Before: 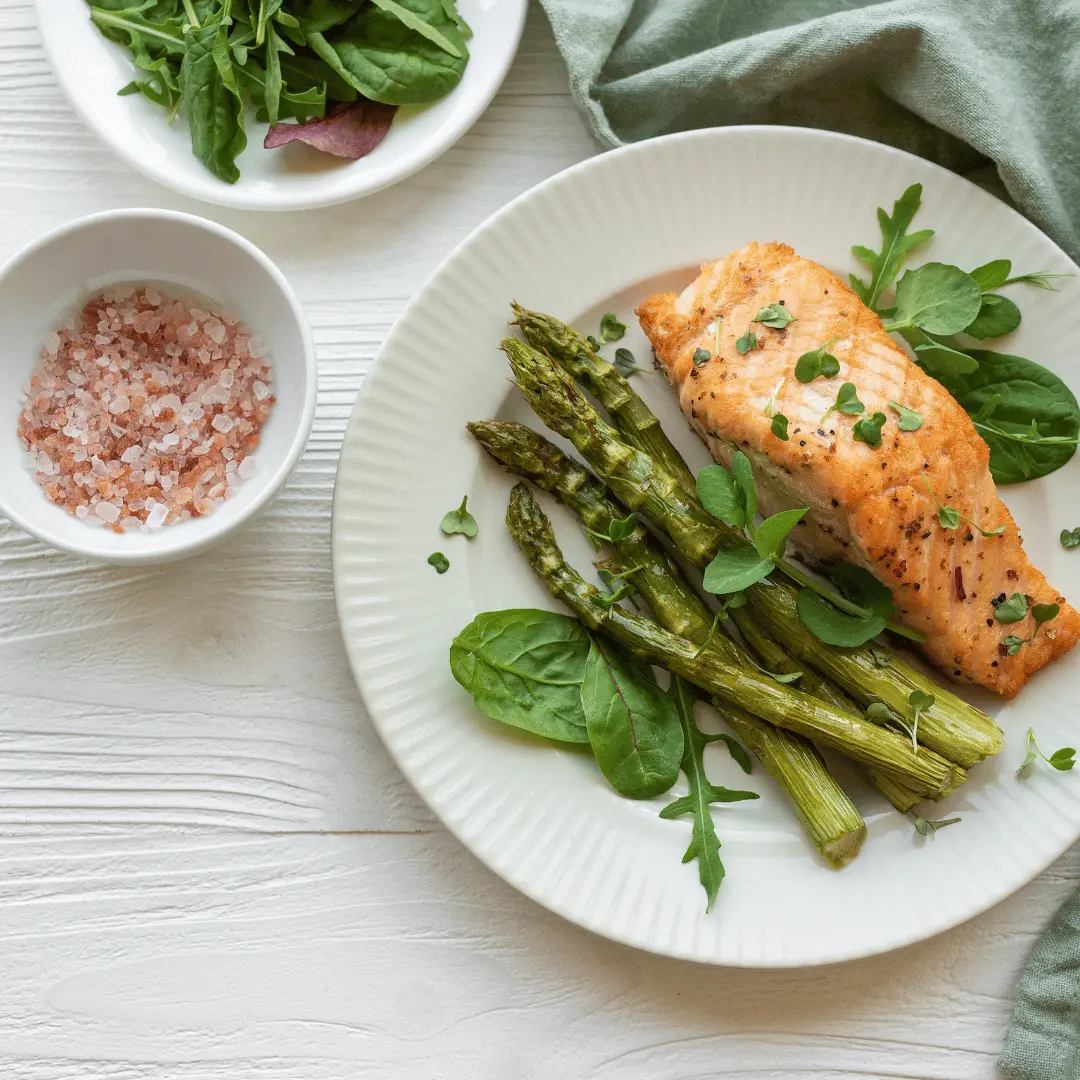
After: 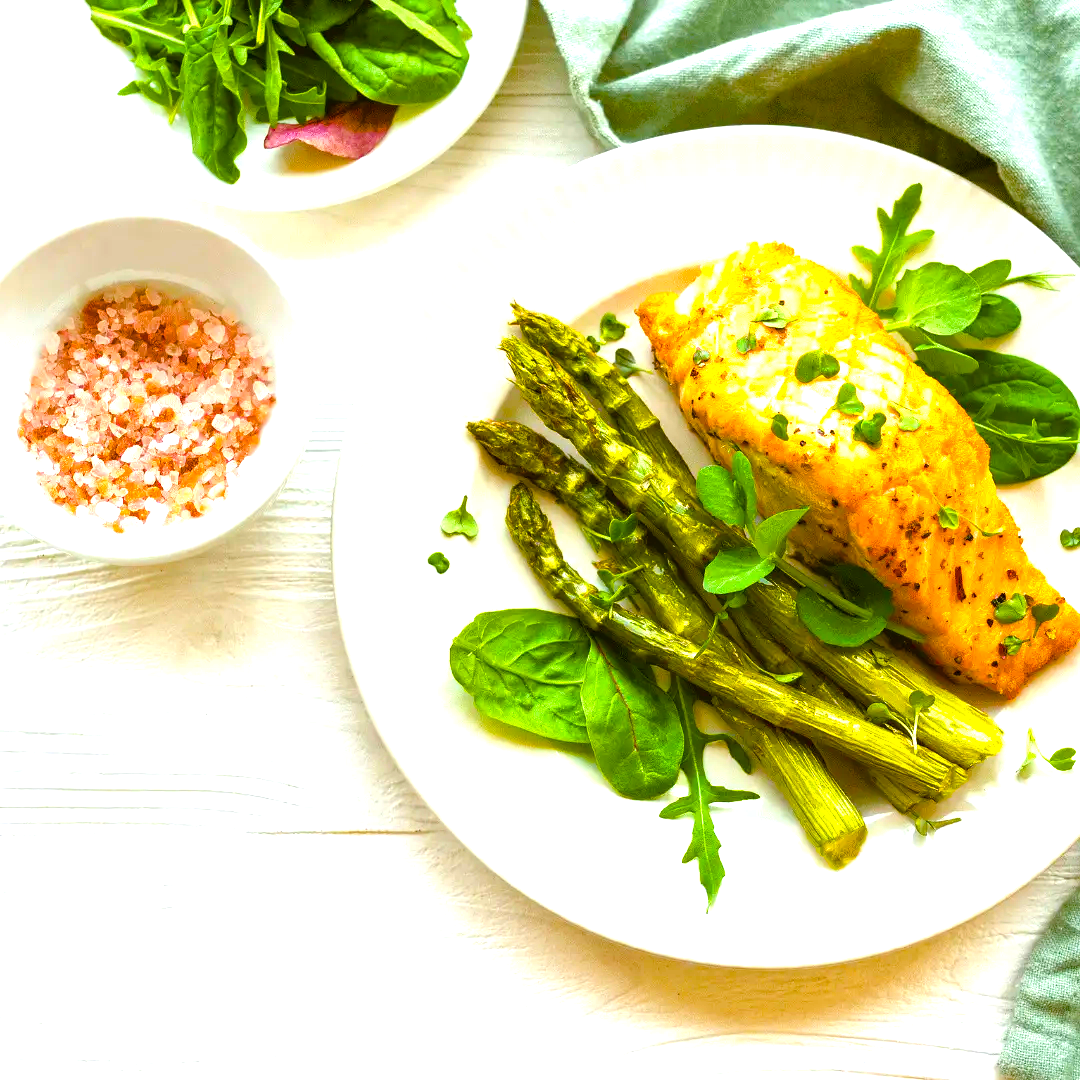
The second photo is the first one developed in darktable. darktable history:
exposure: black level correction 0, exposure 0.4 EV, compensate exposure bias true, compensate highlight preservation false
color balance rgb: linear chroma grading › global chroma 25%, perceptual saturation grading › global saturation 40%, perceptual saturation grading › highlights -50%, perceptual saturation grading › shadows 30%, perceptual brilliance grading › global brilliance 25%, global vibrance 60%
